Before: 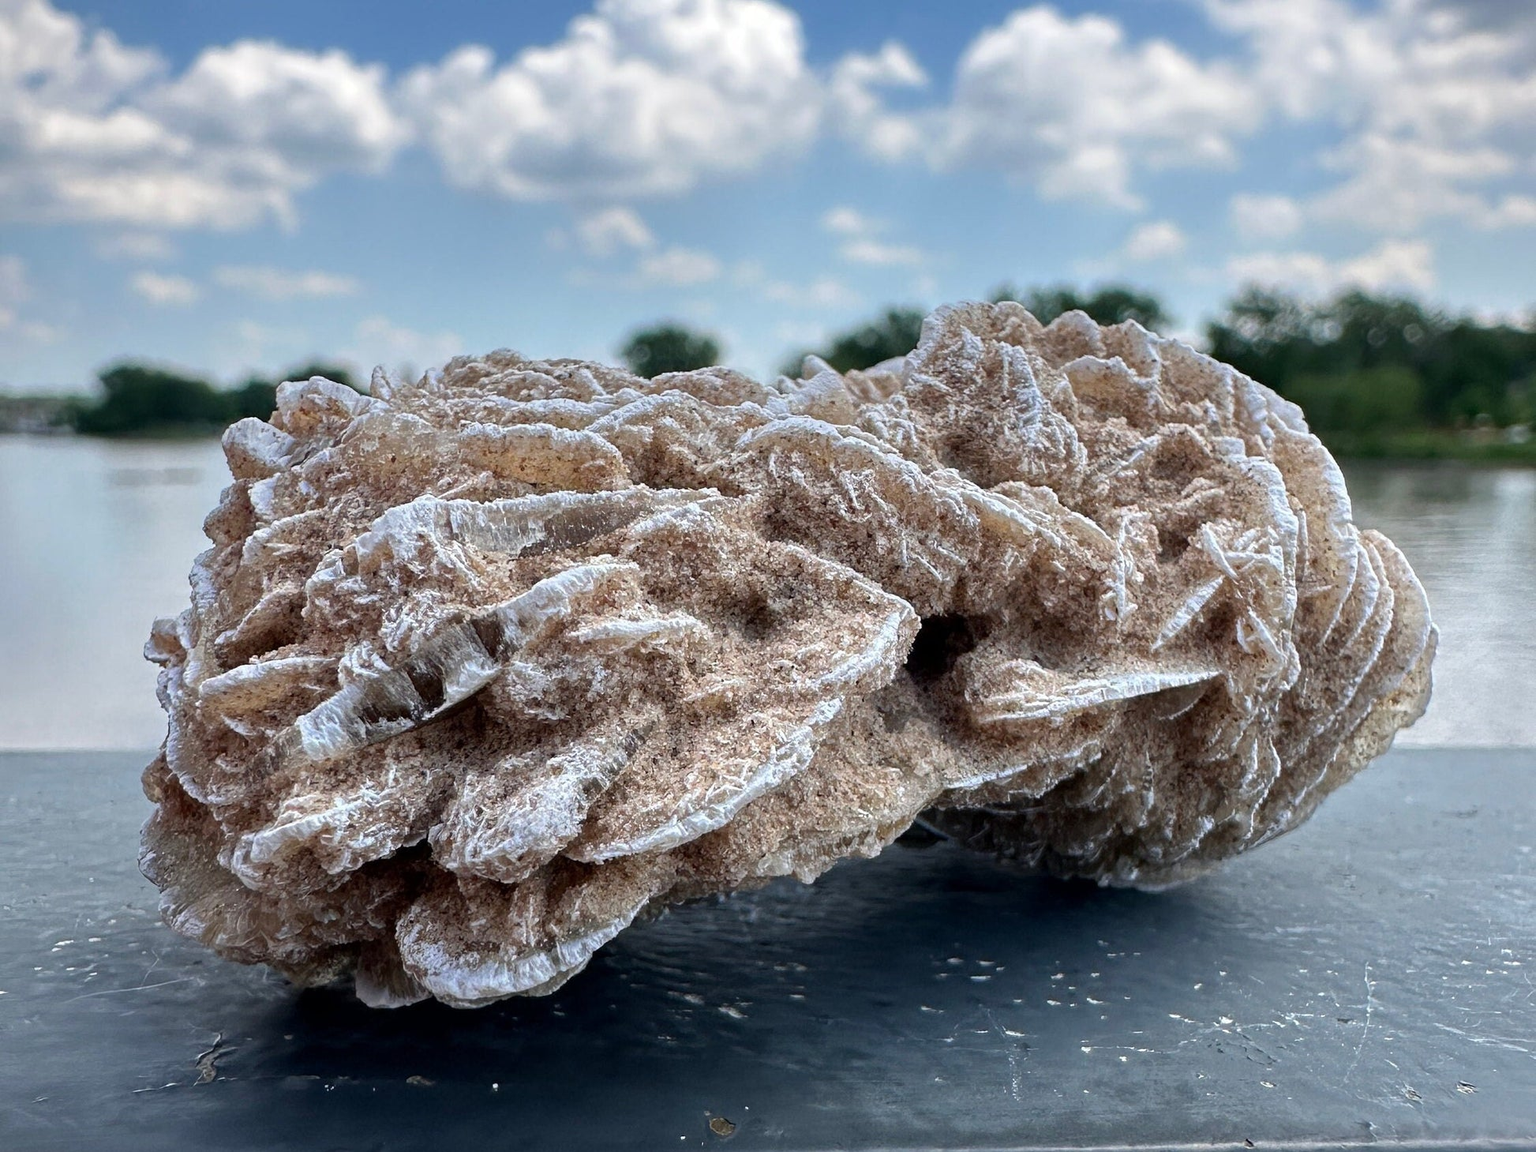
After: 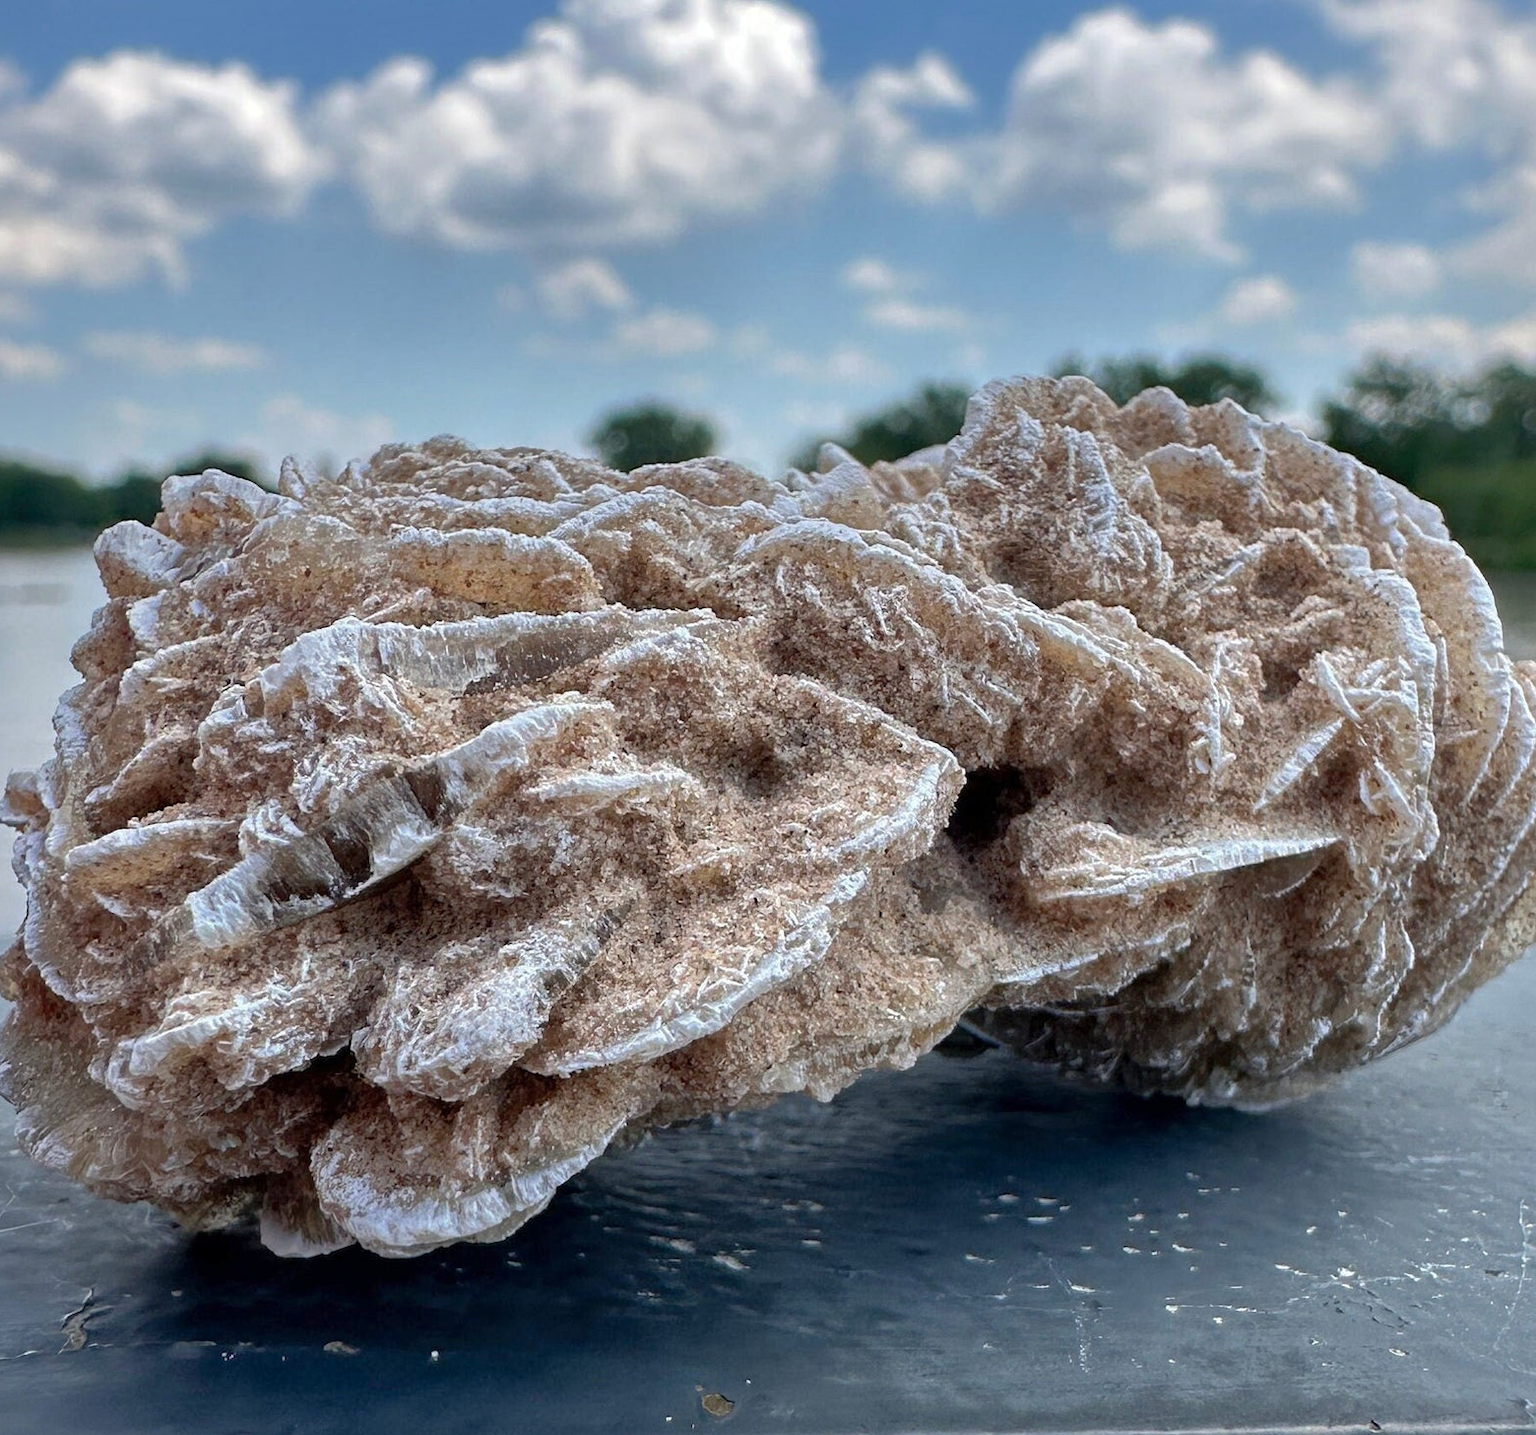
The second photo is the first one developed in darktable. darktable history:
crop and rotate: left 9.597%, right 10.195%
shadows and highlights: on, module defaults
